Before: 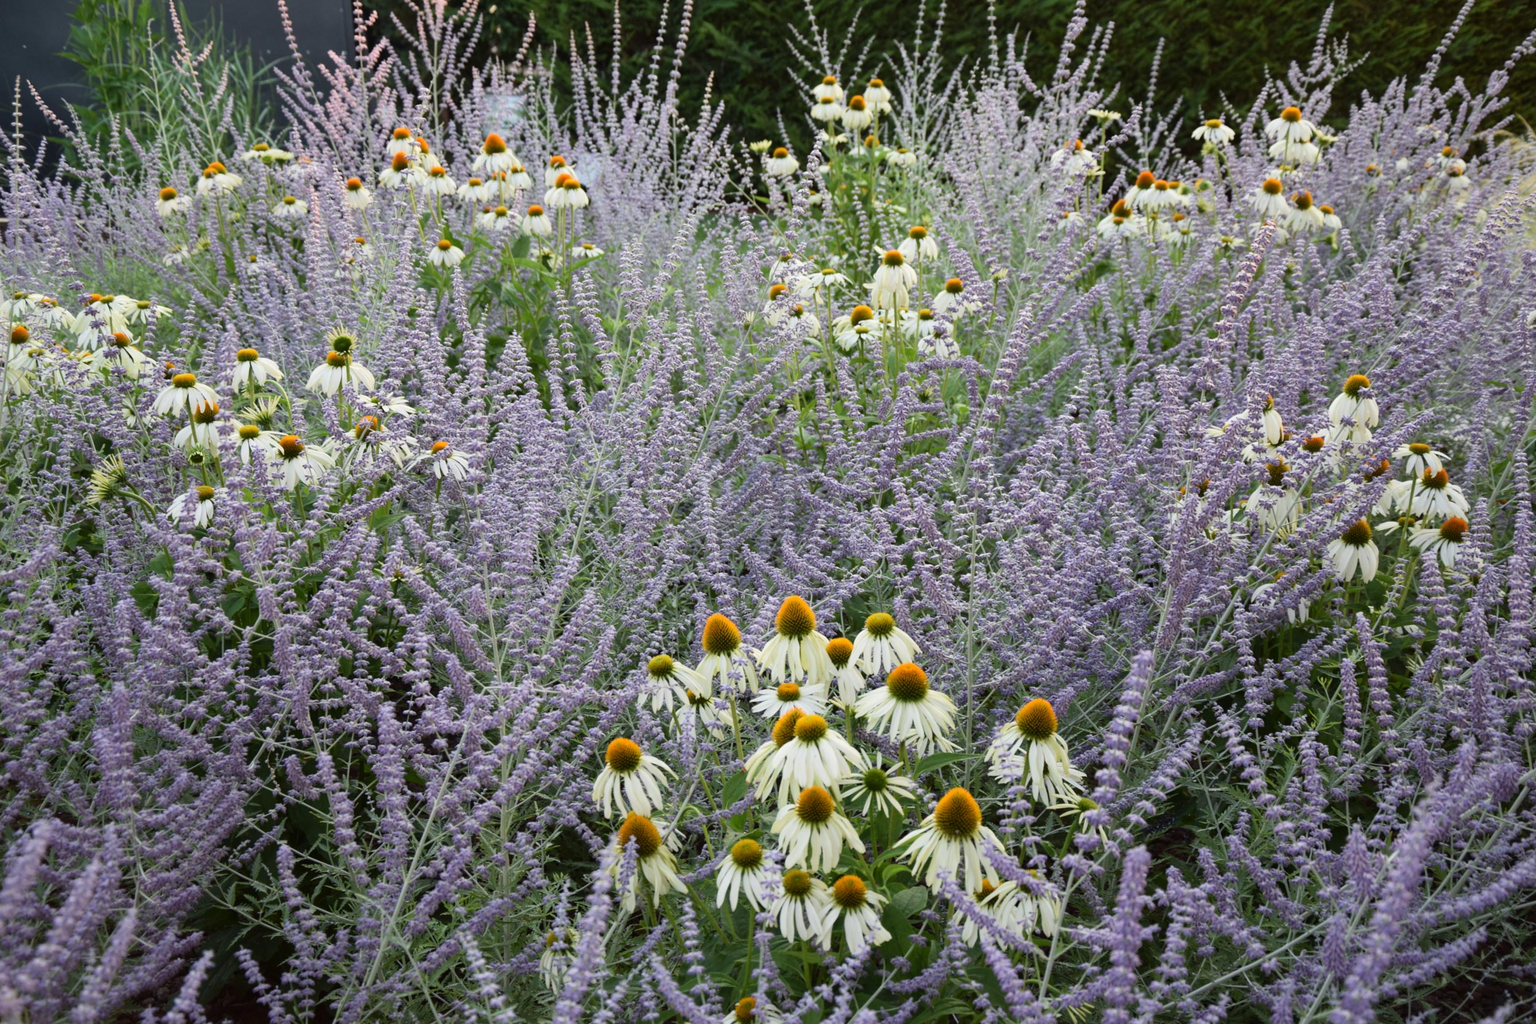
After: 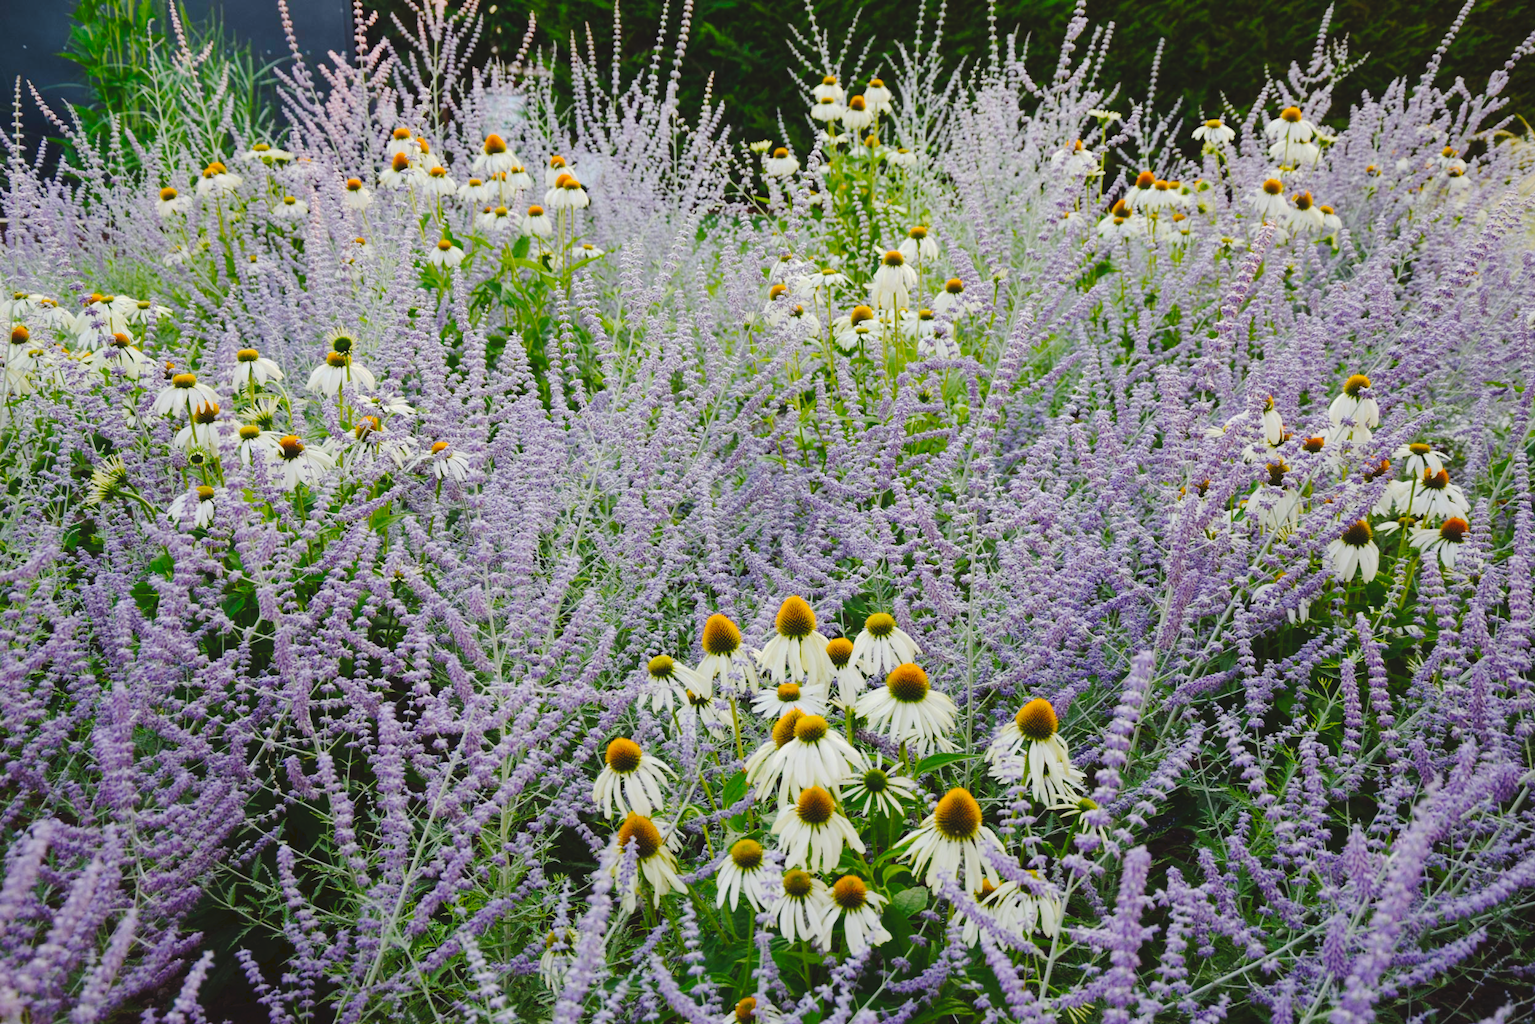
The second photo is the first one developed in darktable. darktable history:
tone curve: curves: ch0 [(0, 0) (0.003, 0.077) (0.011, 0.08) (0.025, 0.083) (0.044, 0.095) (0.069, 0.106) (0.1, 0.12) (0.136, 0.144) (0.177, 0.185) (0.224, 0.231) (0.277, 0.297) (0.335, 0.382) (0.399, 0.471) (0.468, 0.553) (0.543, 0.623) (0.623, 0.689) (0.709, 0.75) (0.801, 0.81) (0.898, 0.873) (1, 1)], preserve colors none
color balance rgb: perceptual saturation grading › global saturation 35%, perceptual saturation grading › highlights -25%, perceptual saturation grading › shadows 50%
